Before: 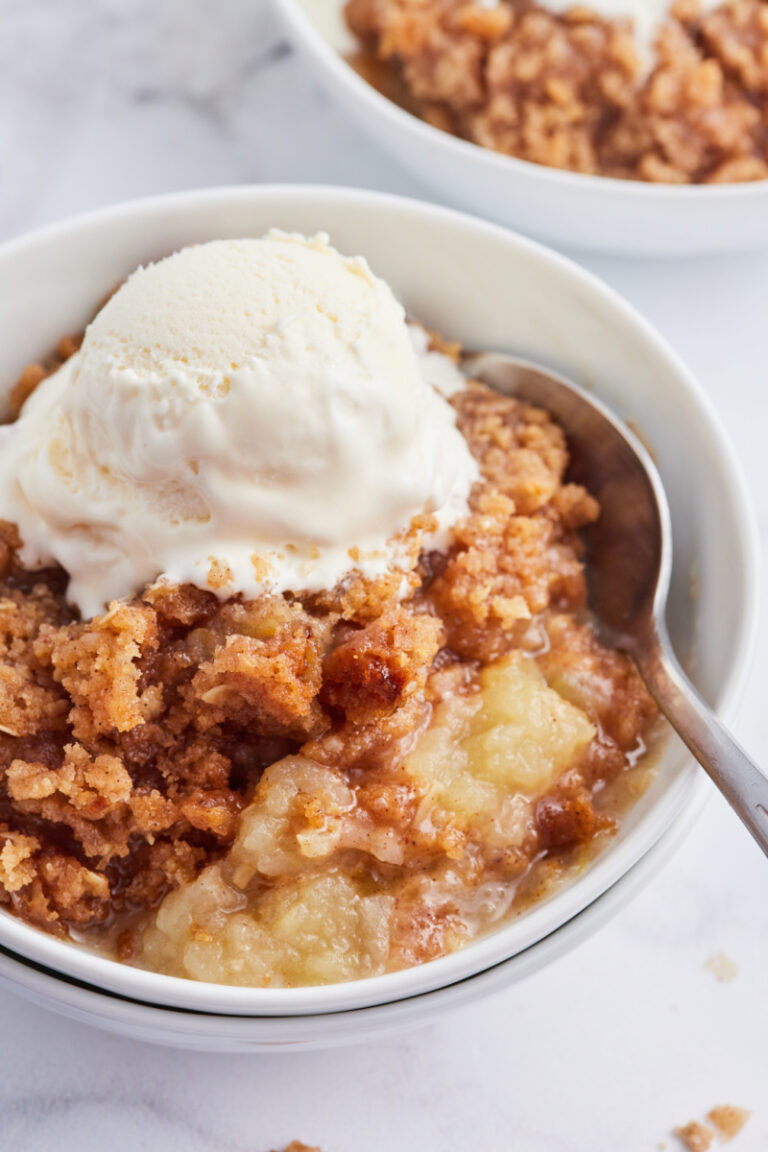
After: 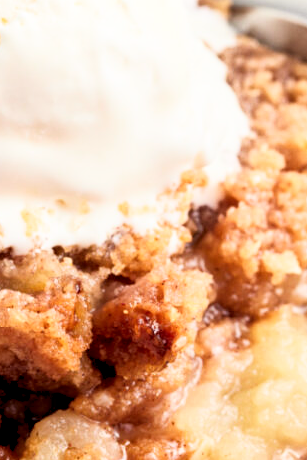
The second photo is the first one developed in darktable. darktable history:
crop: left 30%, top 30%, right 30%, bottom 30%
shadows and highlights: shadows -62.32, white point adjustment -5.22, highlights 61.59
rgb levels: levels [[0.013, 0.434, 0.89], [0, 0.5, 1], [0, 0.5, 1]]
